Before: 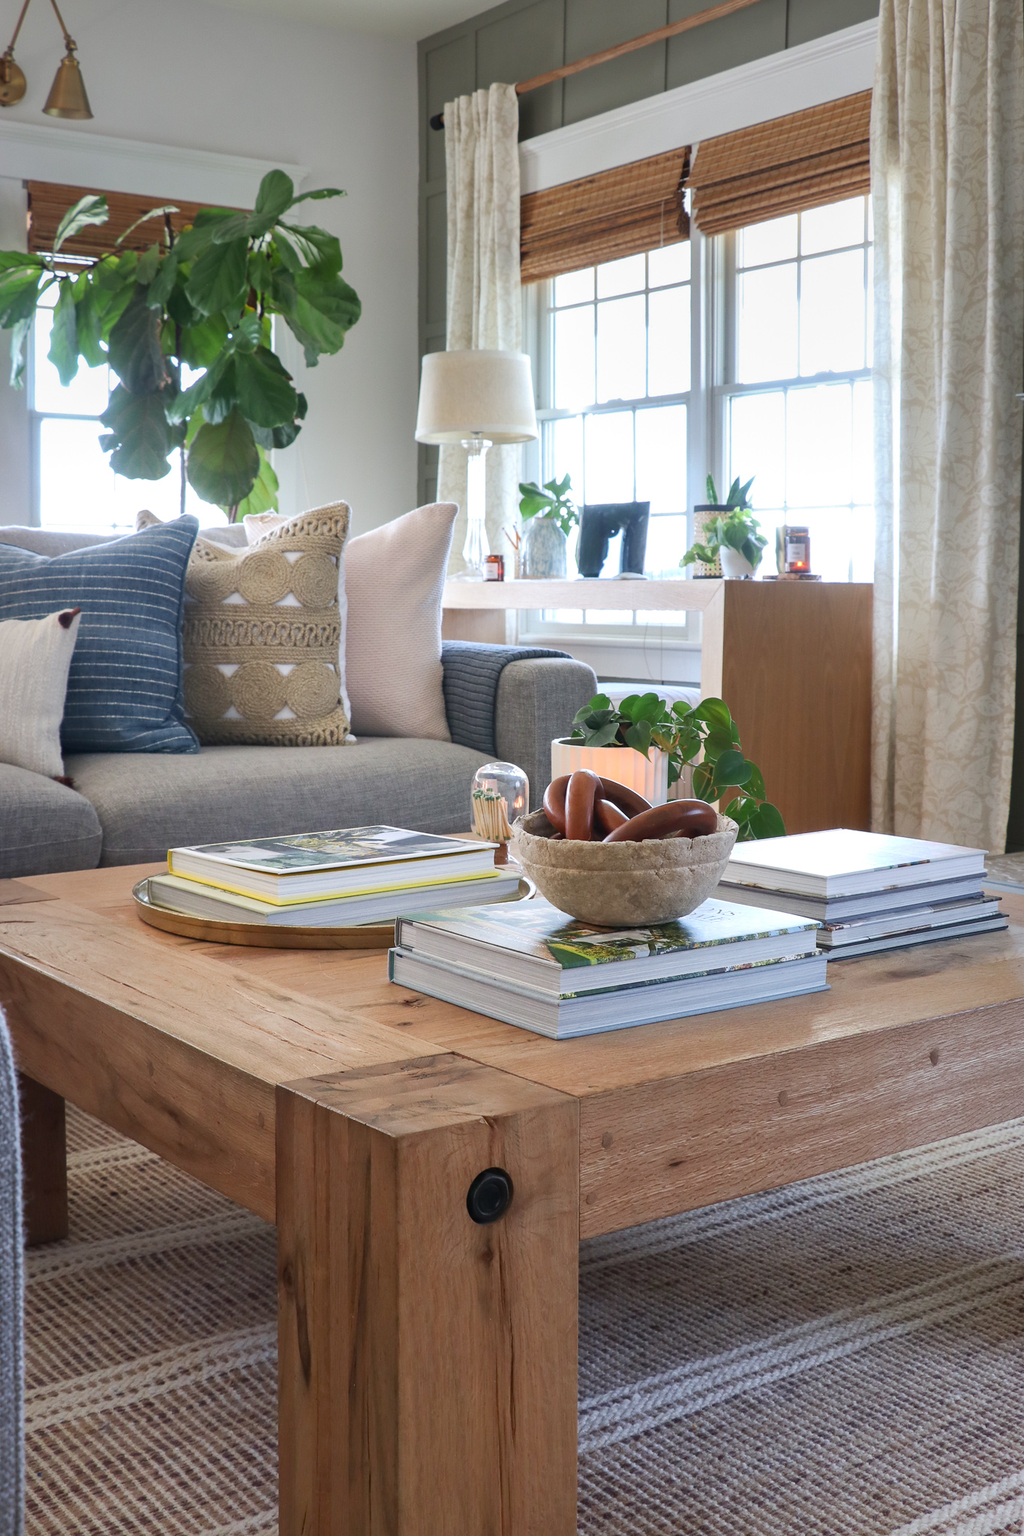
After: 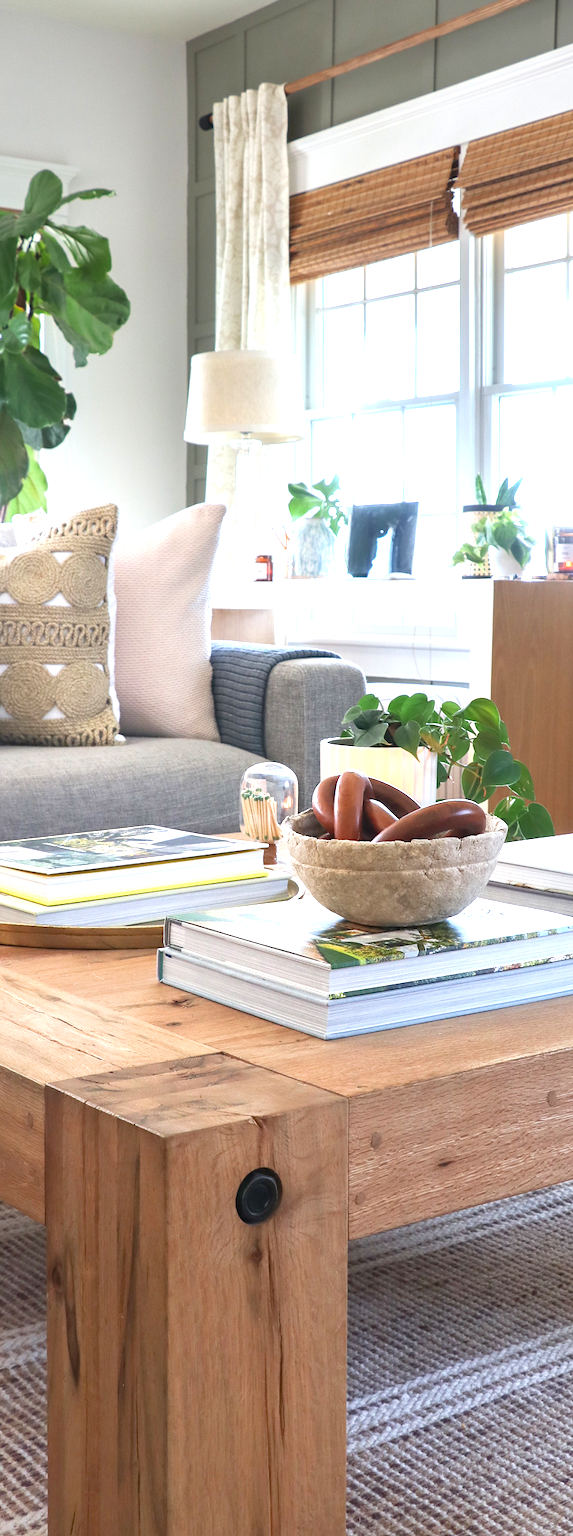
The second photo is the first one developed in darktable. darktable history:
crop and rotate: left 22.589%, right 21.316%
exposure: black level correction 0, exposure 0.896 EV, compensate highlight preservation false
